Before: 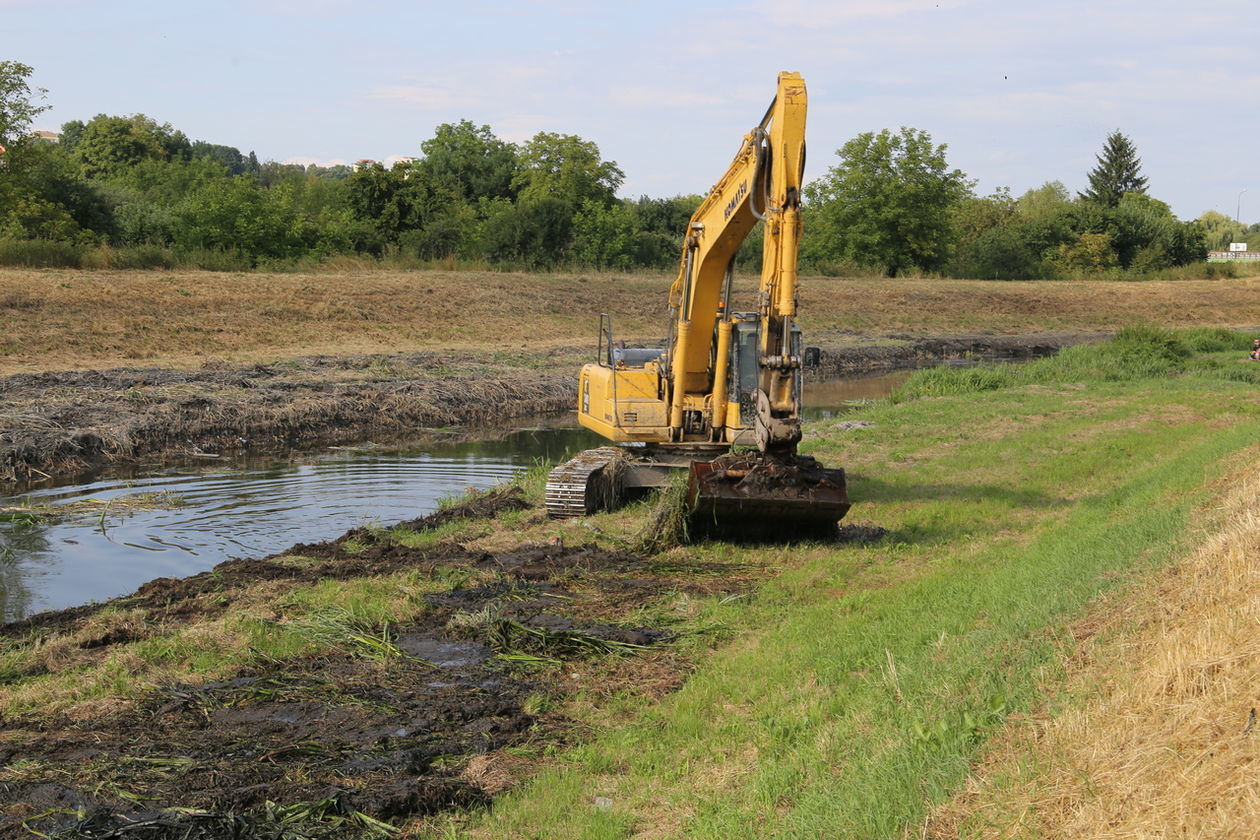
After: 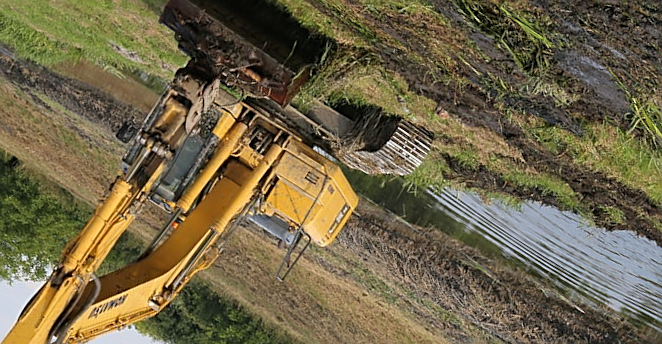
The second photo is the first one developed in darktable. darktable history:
sharpen: on, module defaults
crop and rotate: angle 147.99°, left 9.144%, top 15.609%, right 4.454%, bottom 16.918%
